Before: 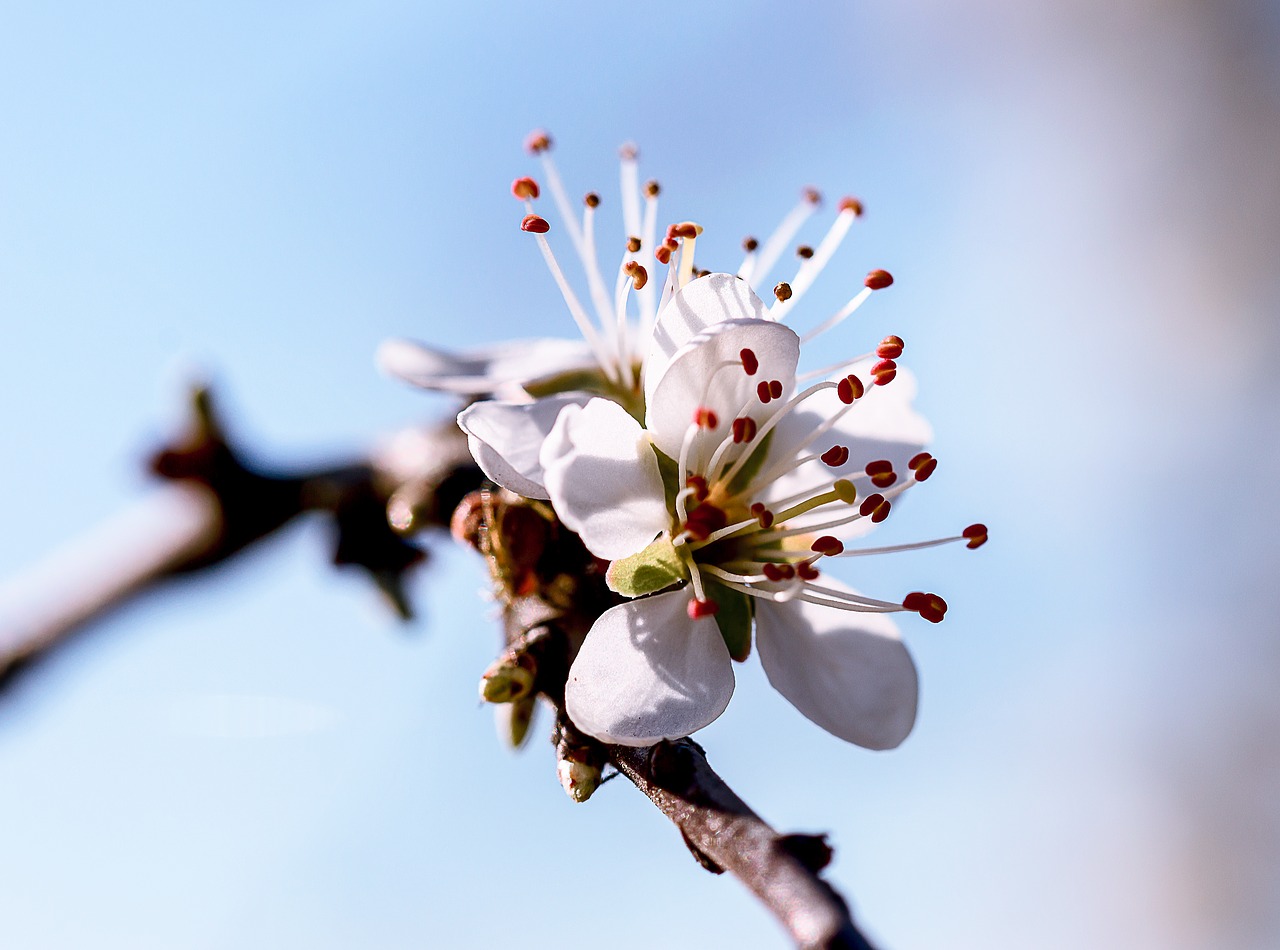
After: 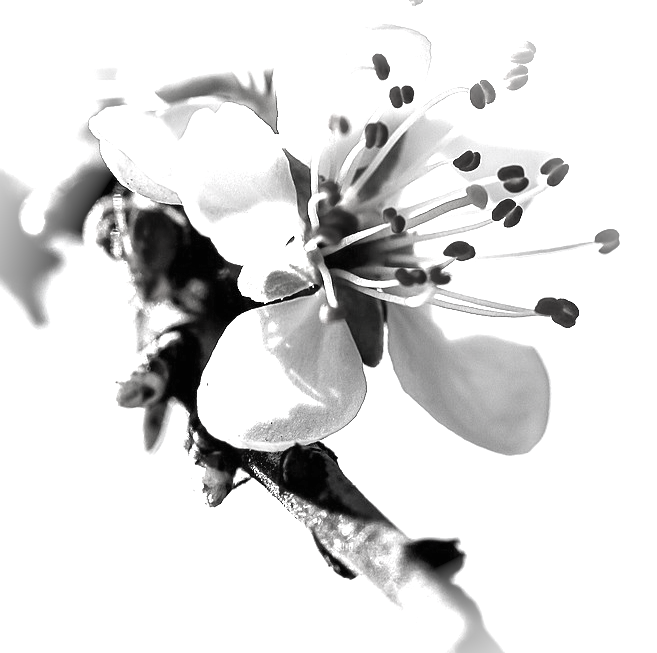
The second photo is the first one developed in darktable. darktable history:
crop and rotate: left 28.775%, top 31.174%, right 19.821%
exposure: black level correction 0, exposure 1.377 EV, compensate exposure bias true, compensate highlight preservation false
contrast brightness saturation: saturation -0.985
vignetting: brightness 0.993, saturation -0.493
